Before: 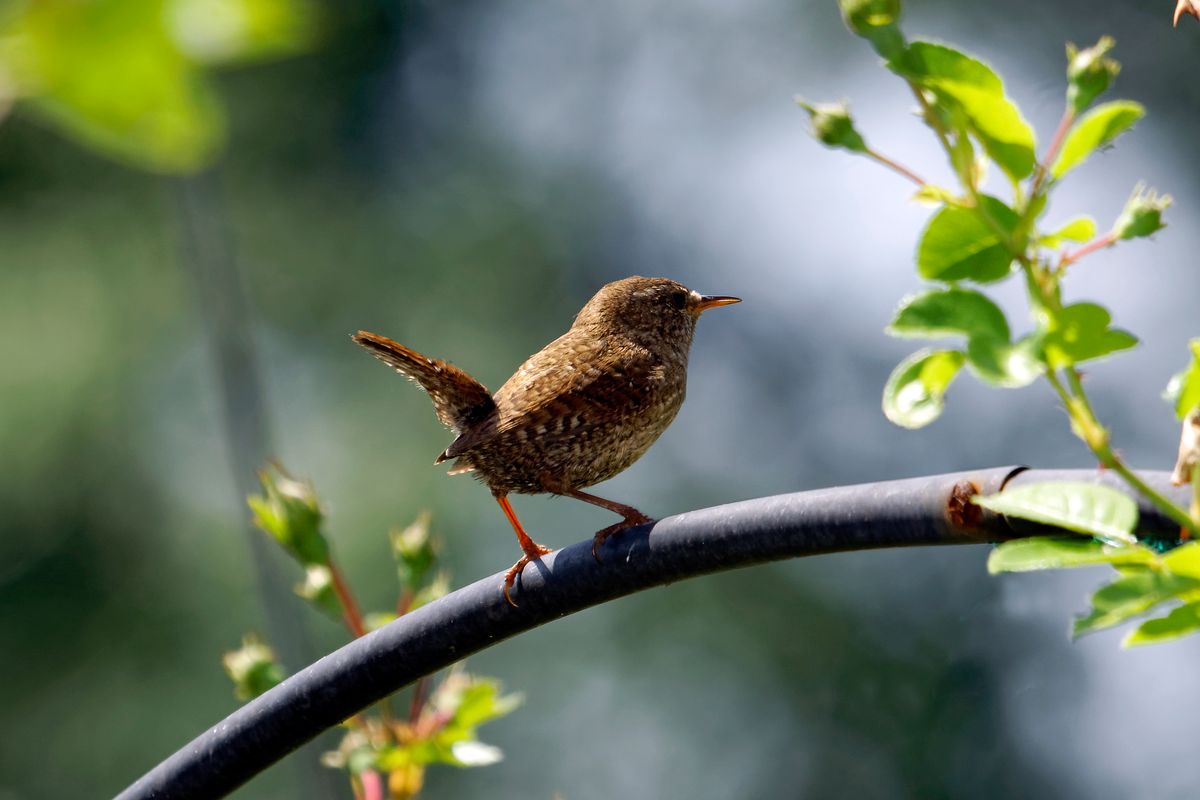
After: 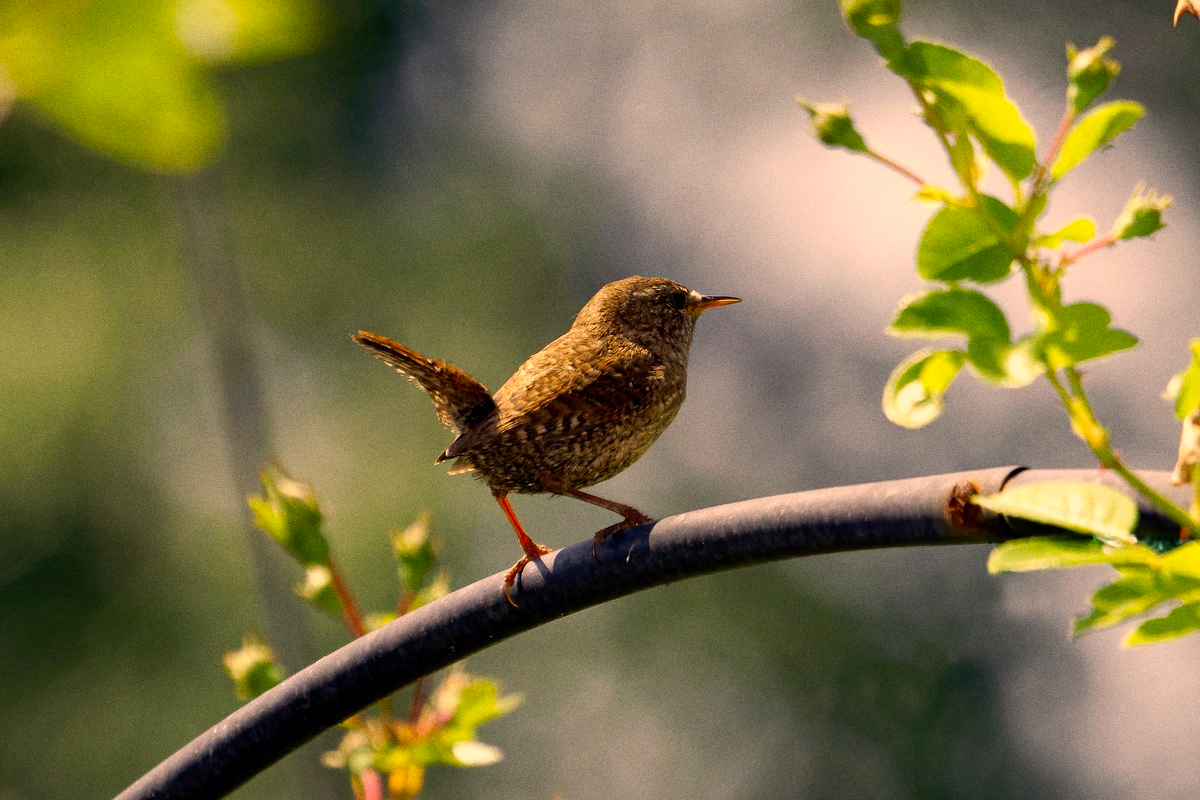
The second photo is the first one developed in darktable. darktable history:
grain: on, module defaults
color correction: highlights a* 15, highlights b* 31.55
